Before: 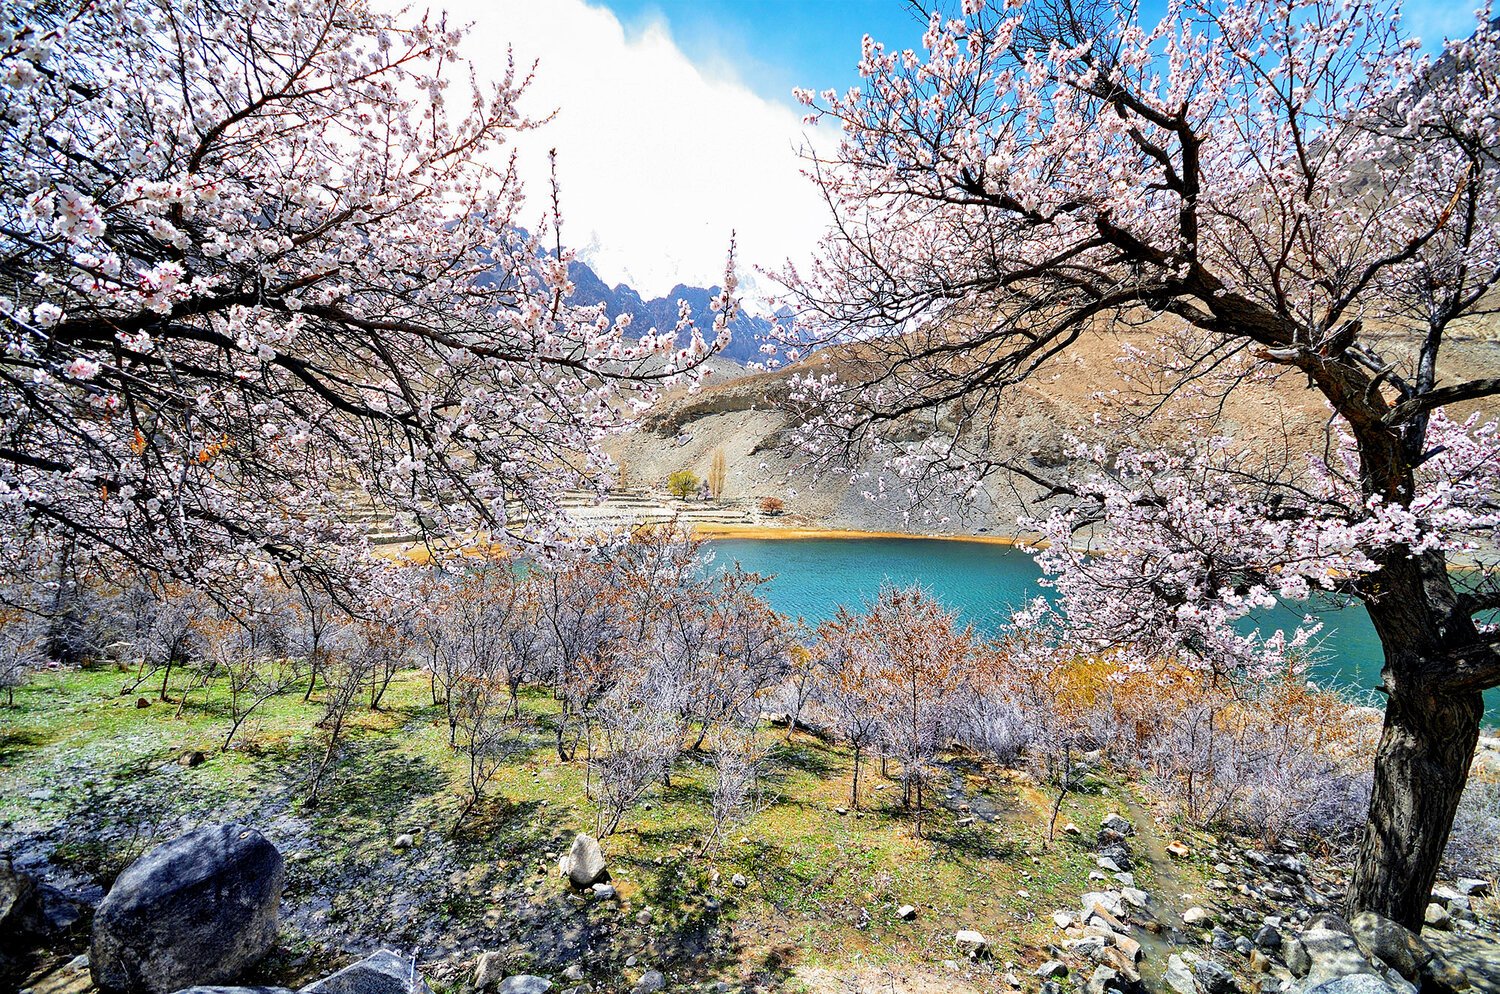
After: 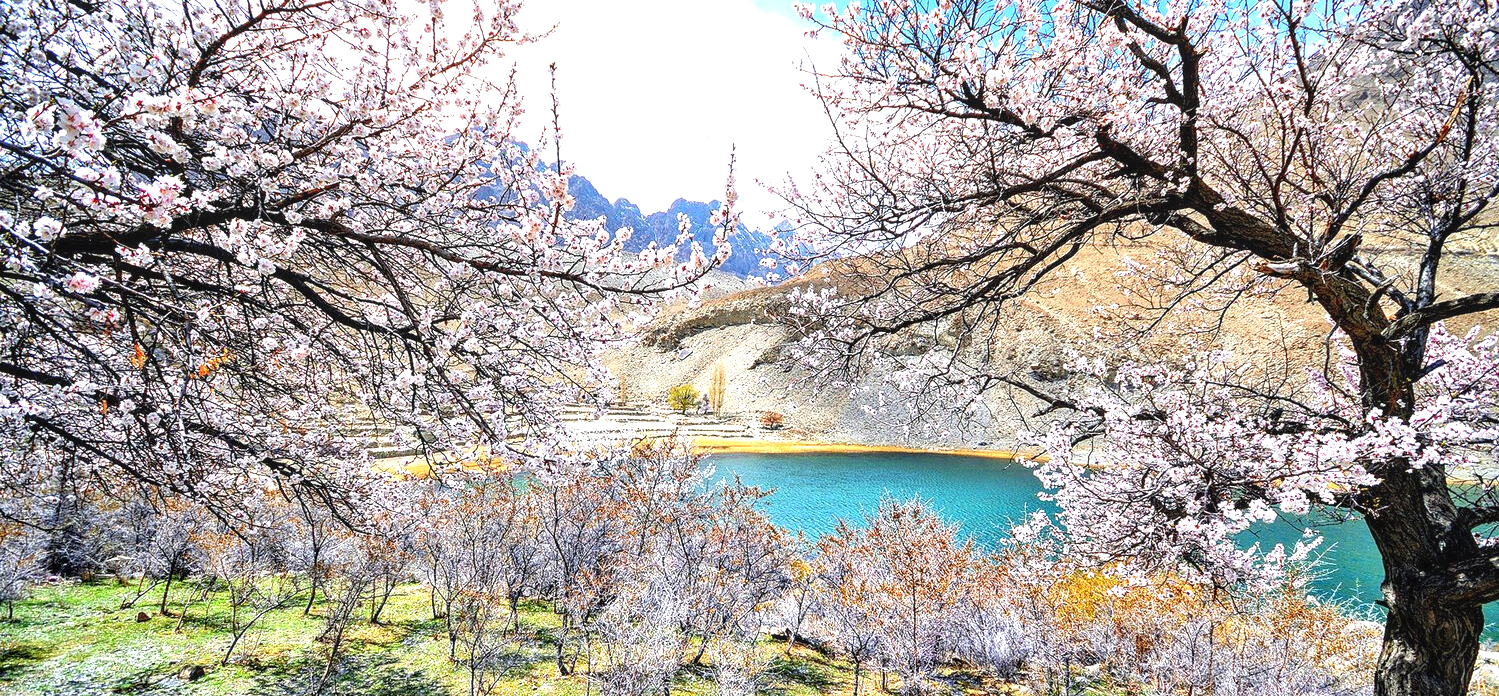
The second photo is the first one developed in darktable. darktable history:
crop and rotate: top 8.664%, bottom 21.236%
exposure: black level correction 0, exposure 0.695 EV, compensate highlight preservation false
local contrast: on, module defaults
